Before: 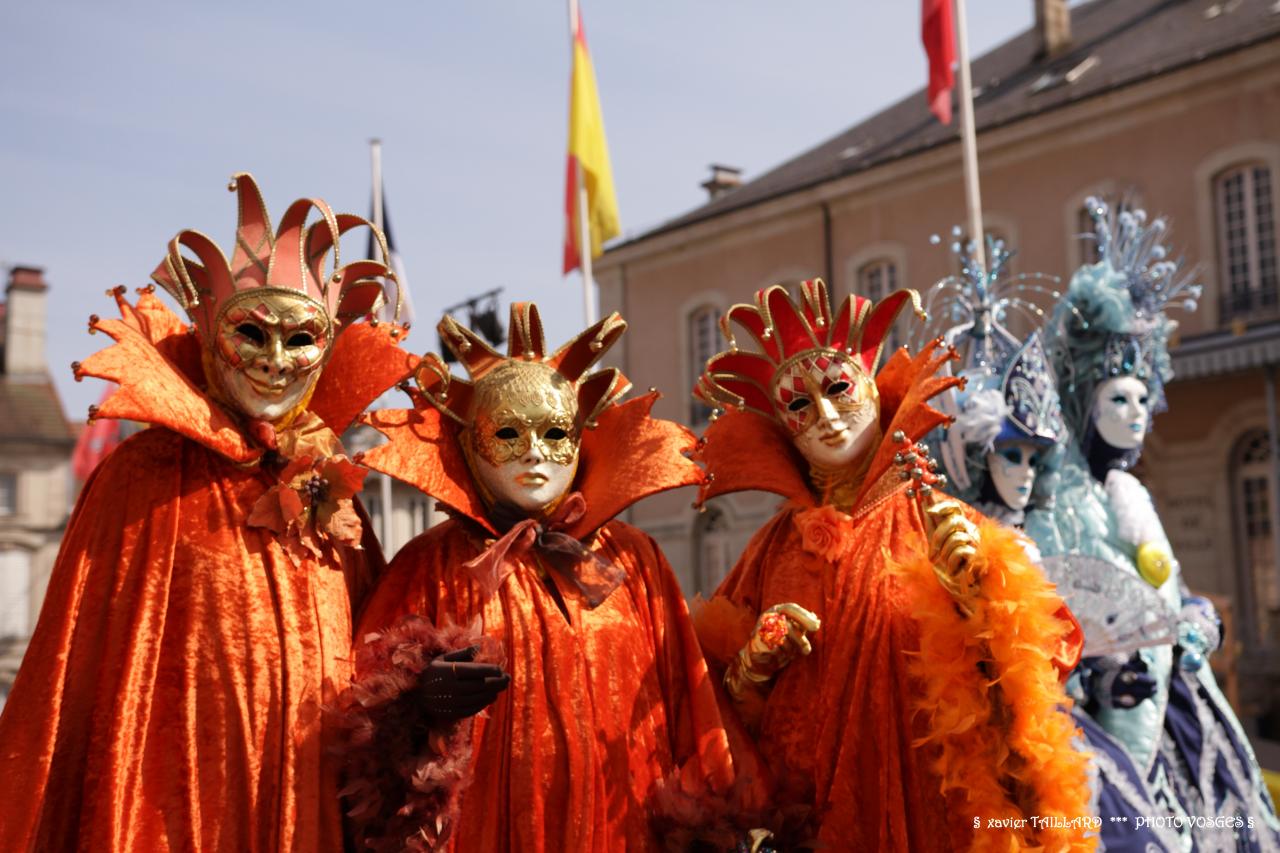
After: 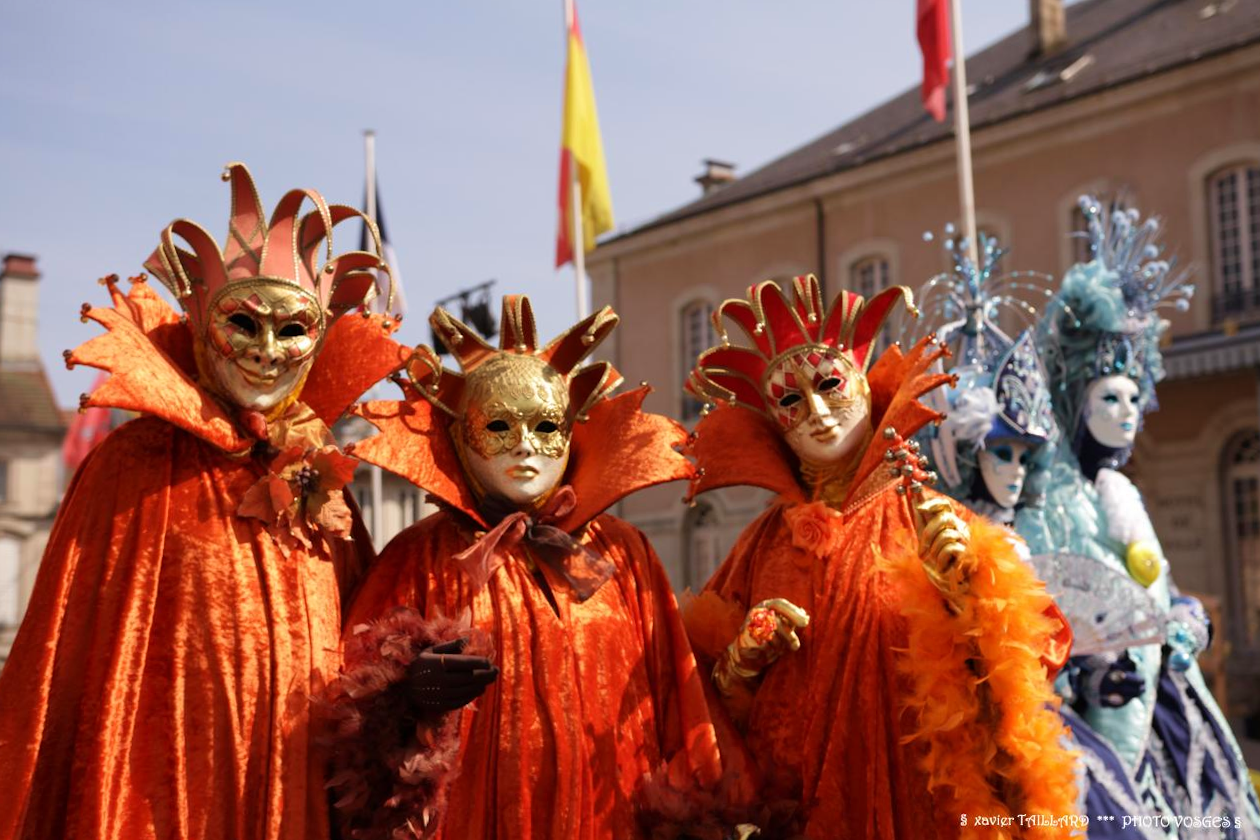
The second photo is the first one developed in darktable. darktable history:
crop and rotate: angle -0.586°
velvia: strength 17.49%
